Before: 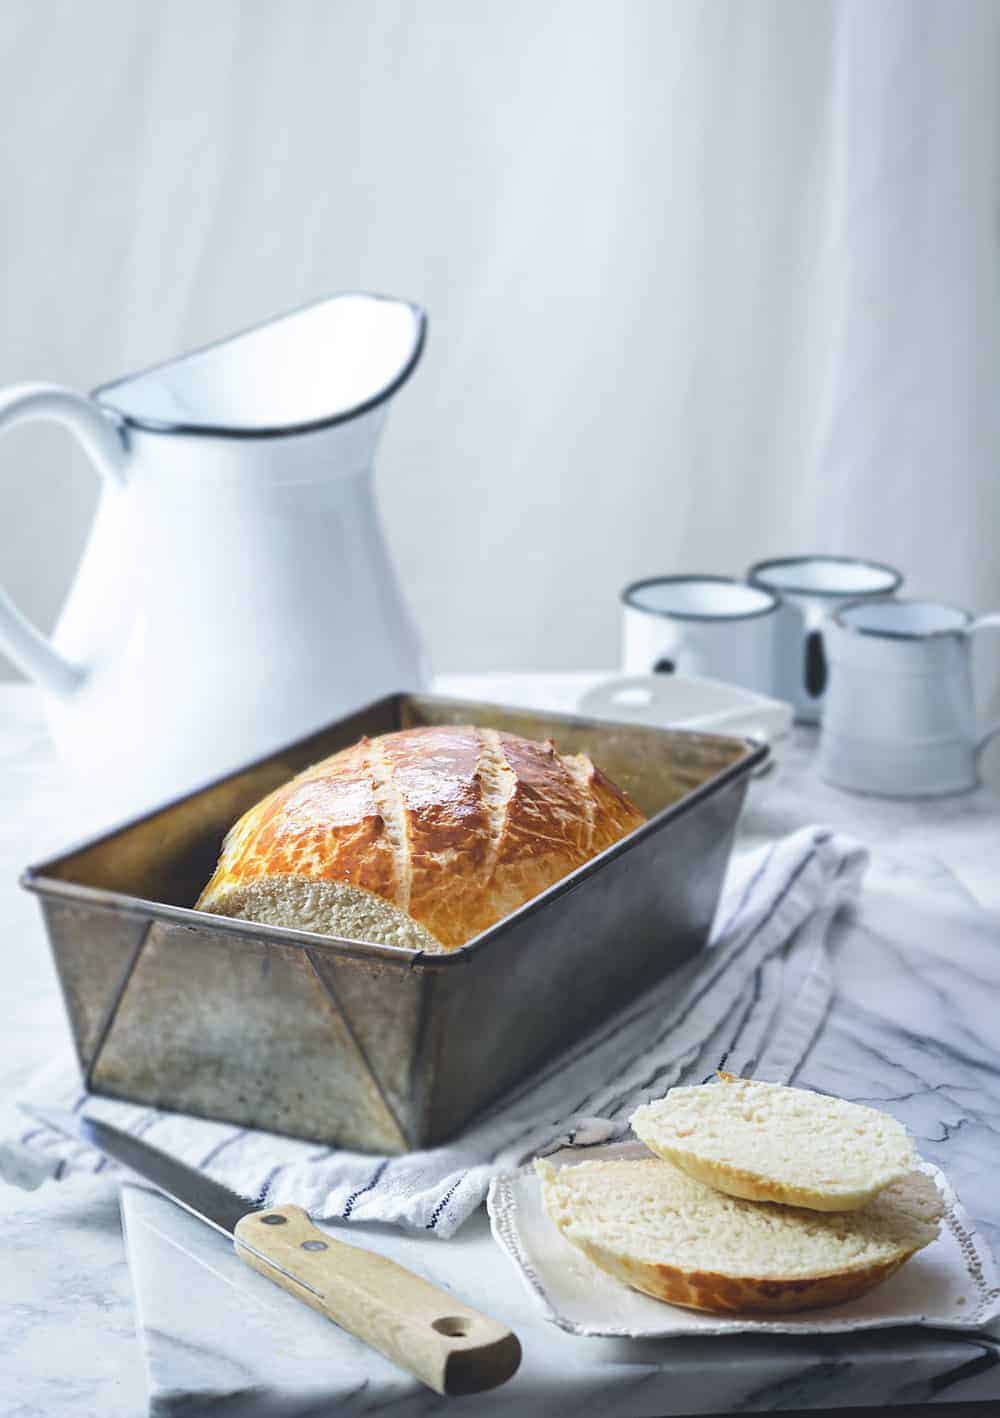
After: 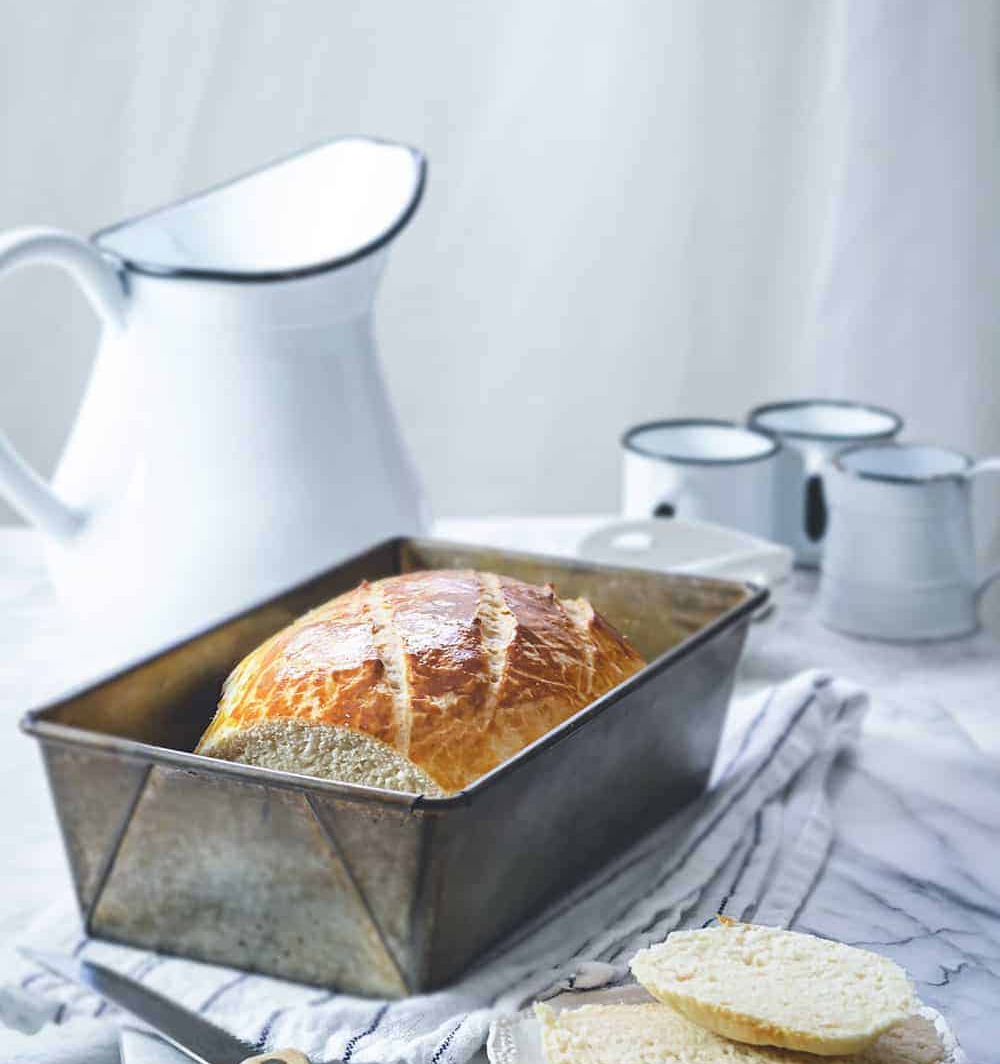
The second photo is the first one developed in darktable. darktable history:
crop: top 11.022%, bottom 13.926%
